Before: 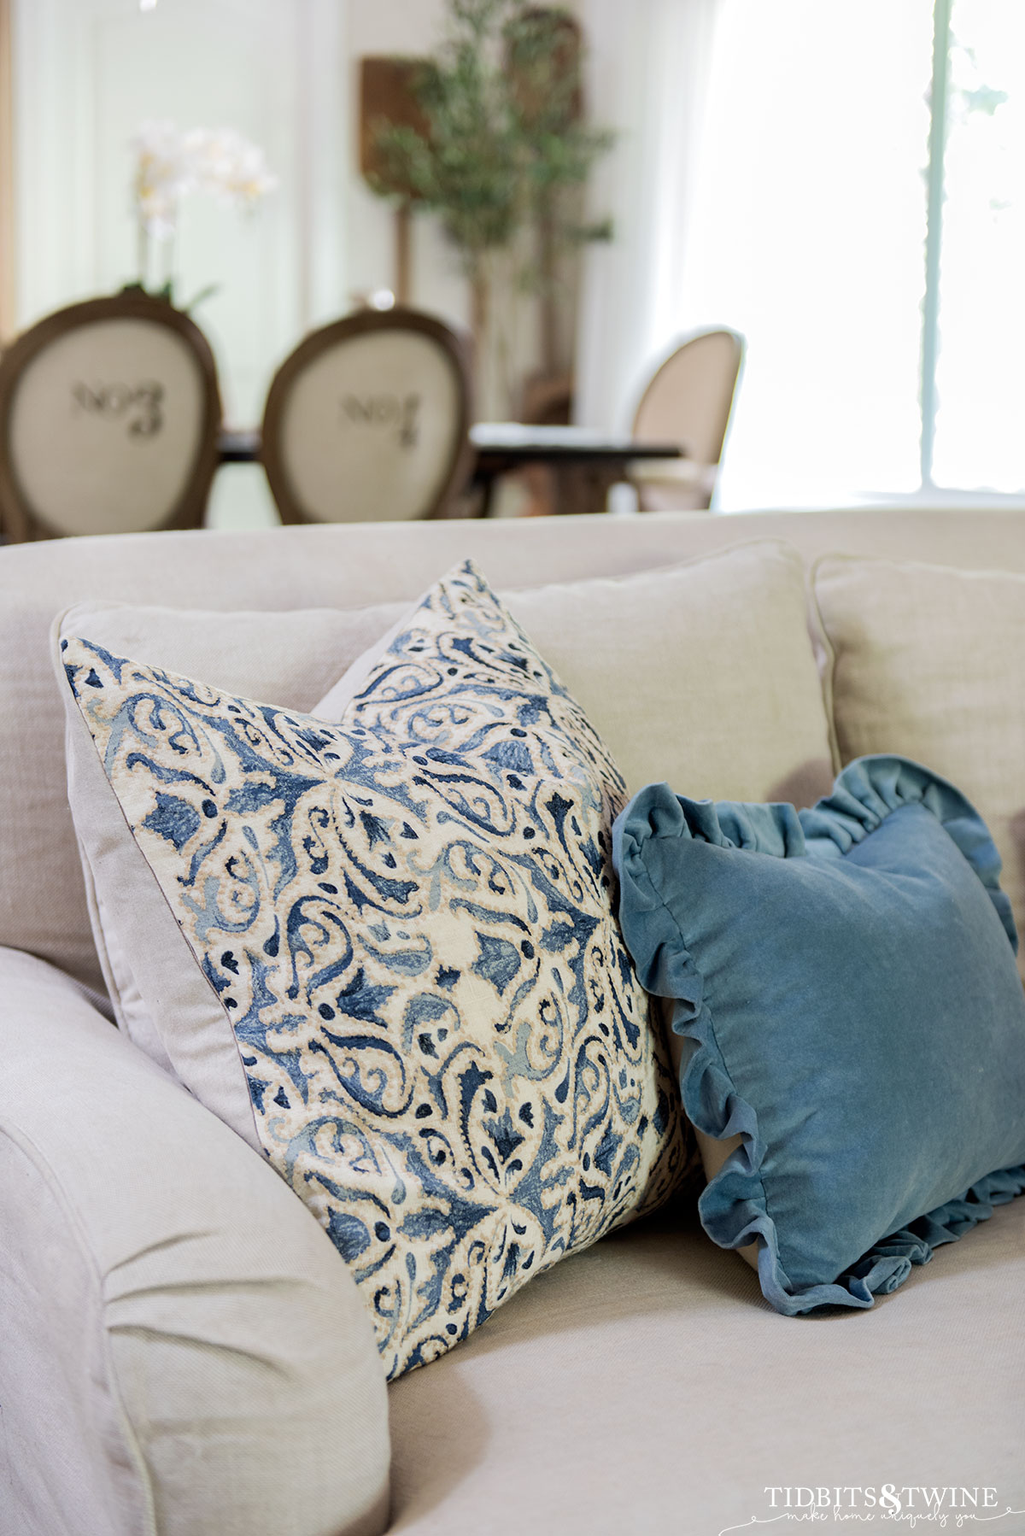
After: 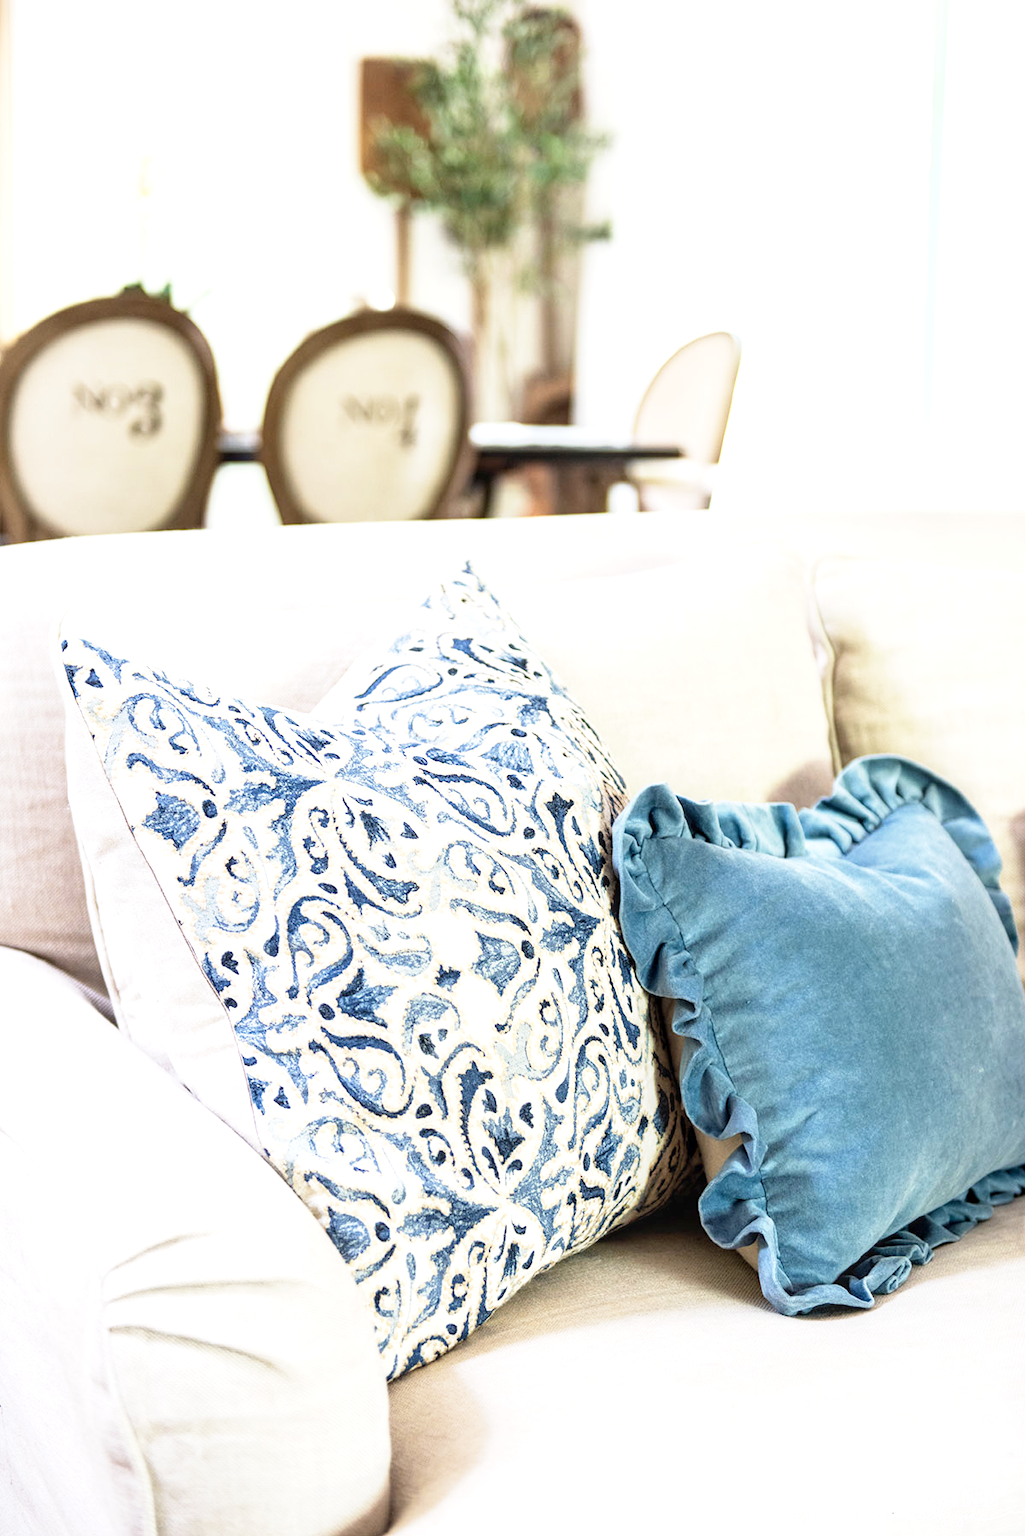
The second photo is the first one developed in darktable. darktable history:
base curve: curves: ch0 [(0, 0) (0.579, 0.807) (1, 1)], preserve colors none
exposure: black level correction 0, exposure 0.953 EV, compensate highlight preservation false
local contrast: on, module defaults
